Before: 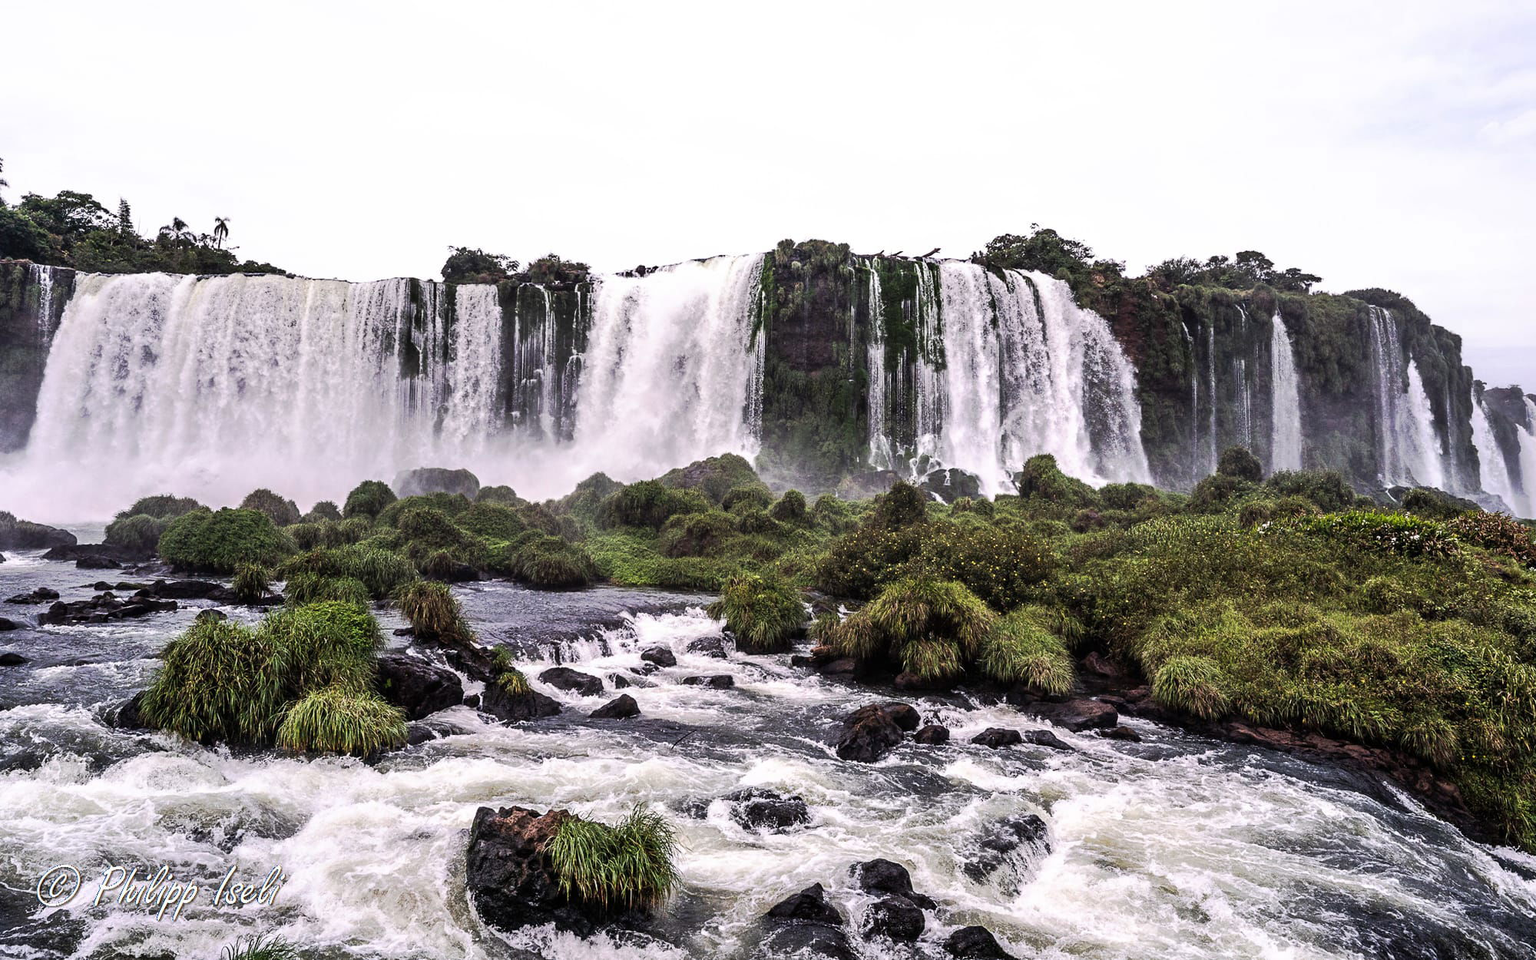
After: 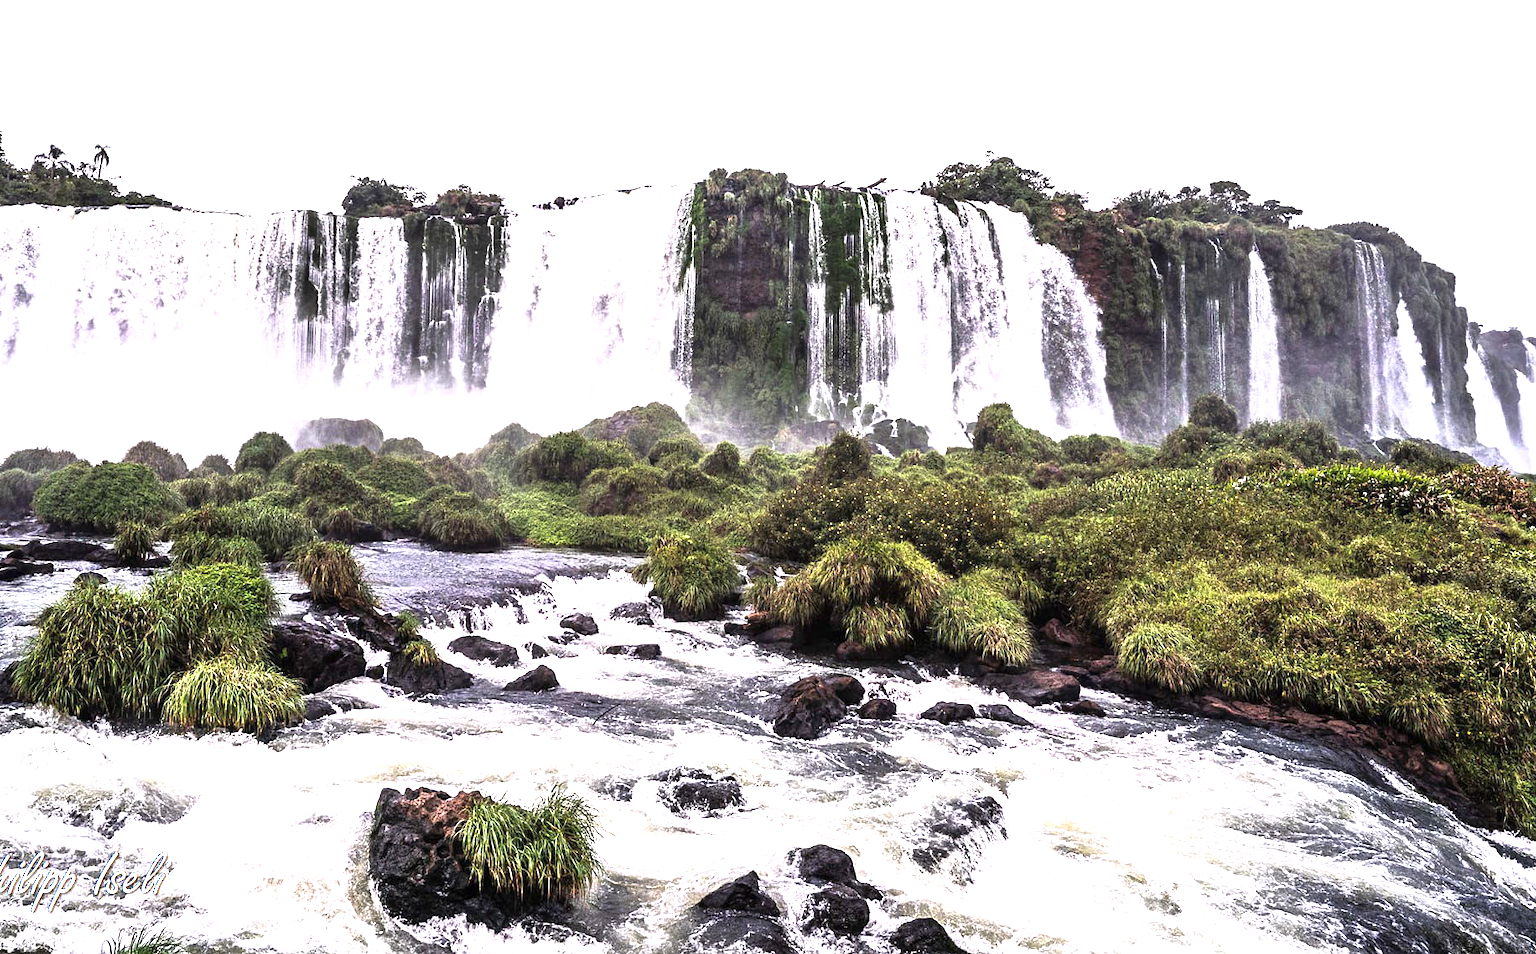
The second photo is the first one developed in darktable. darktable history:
crop and rotate: left 8.381%, top 8.922%
exposure: black level correction 0, exposure 1.122 EV, compensate highlight preservation false
